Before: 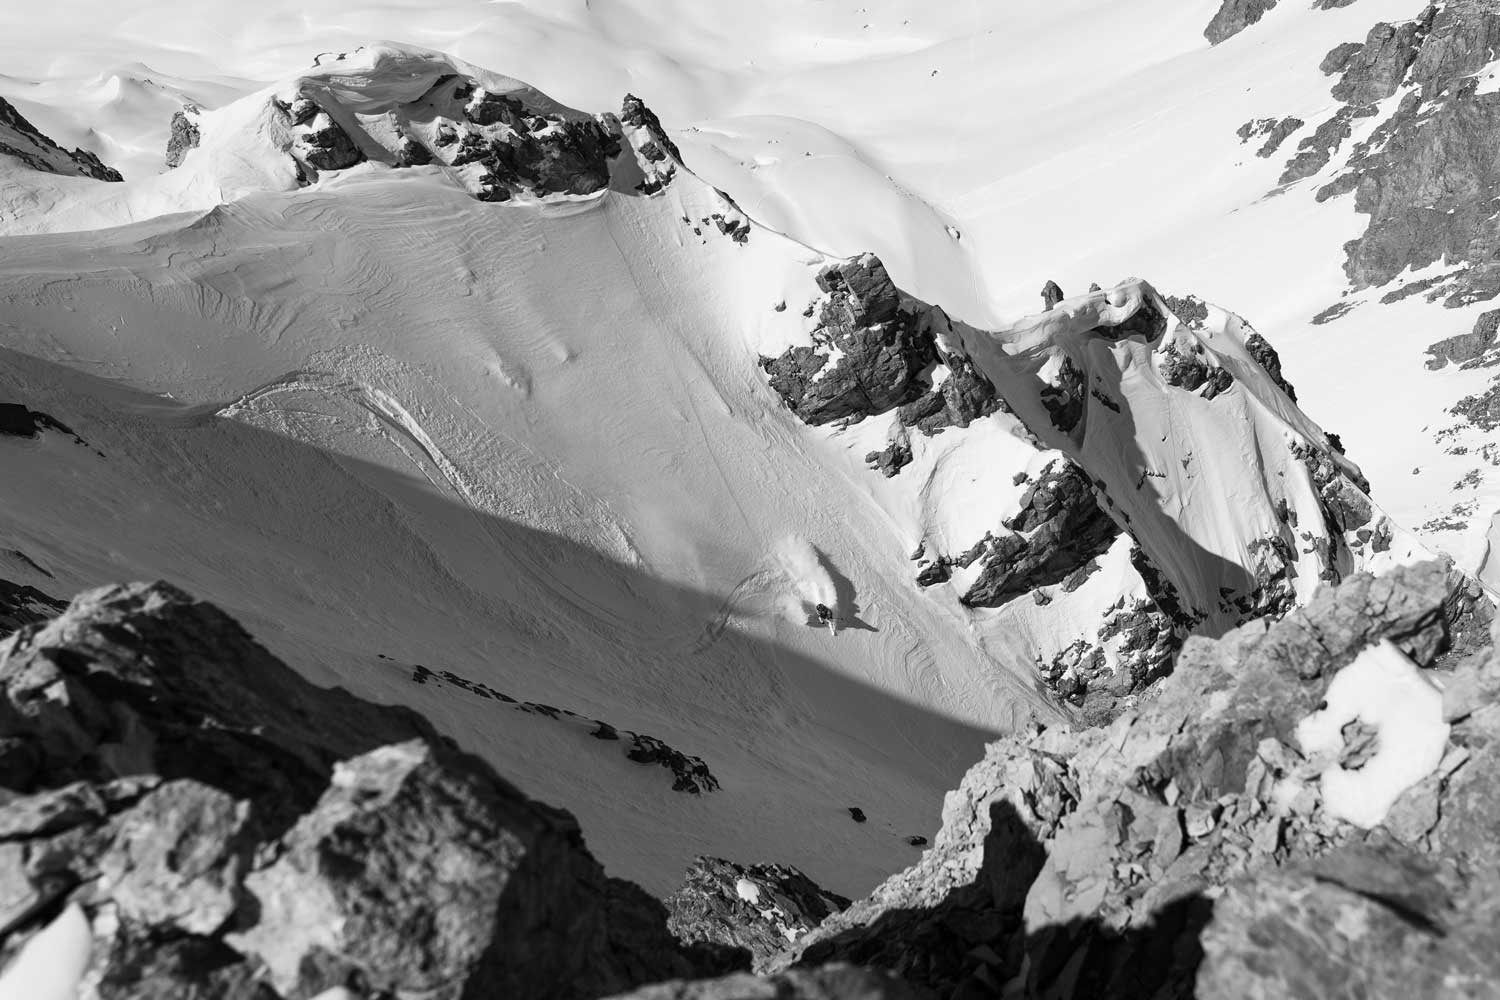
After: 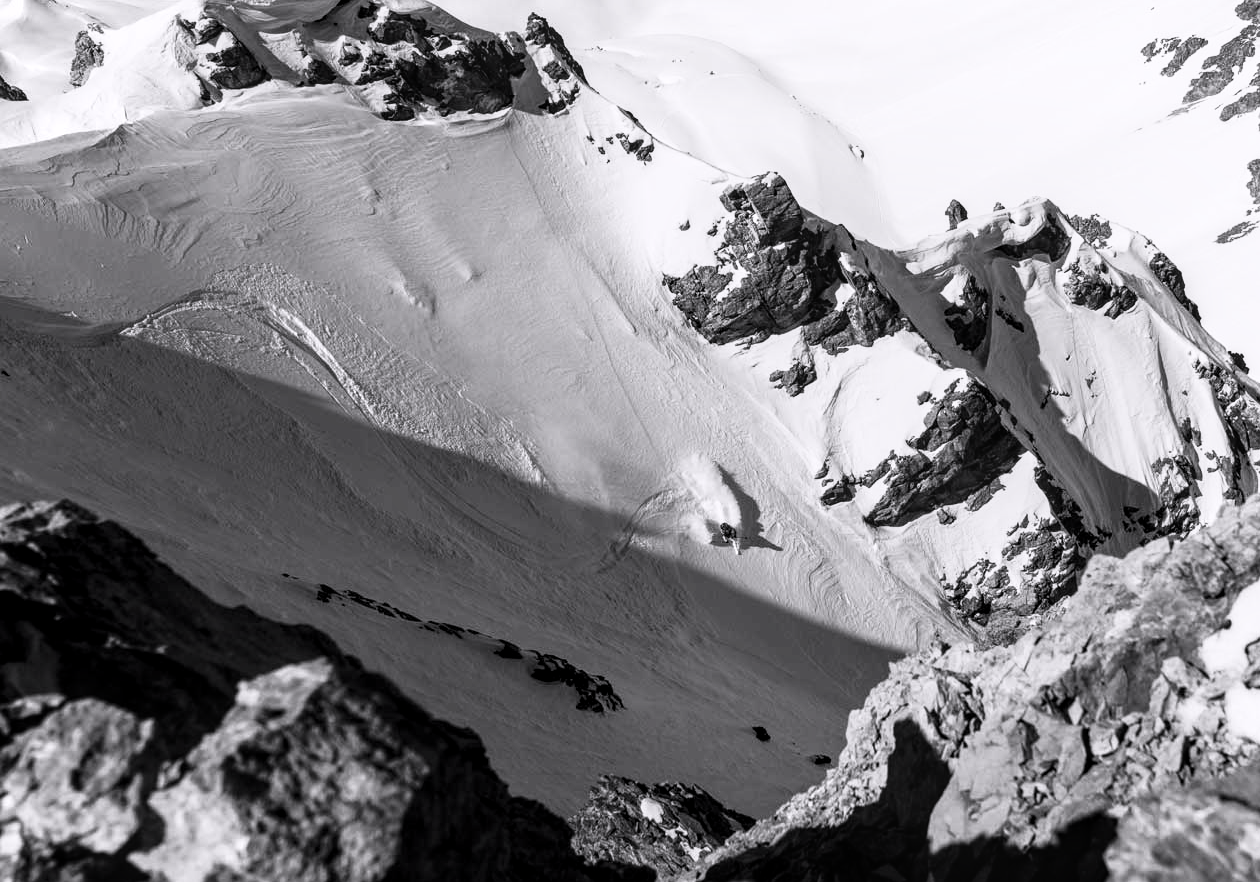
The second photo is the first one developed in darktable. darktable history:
white balance: red 1.009, blue 1.027
contrast brightness saturation: contrast 0.08, saturation 0.2
shadows and highlights: shadows -62.32, white point adjustment -5.22, highlights 61.59
local contrast: on, module defaults
crop: left 6.446%, top 8.188%, right 9.538%, bottom 3.548%
